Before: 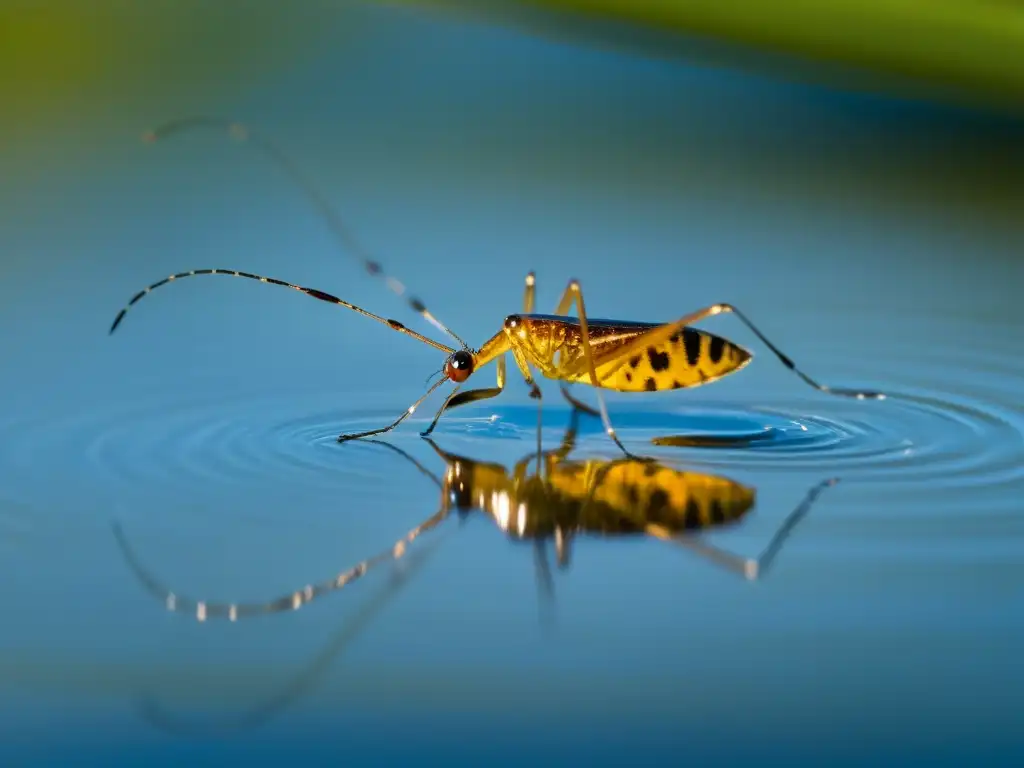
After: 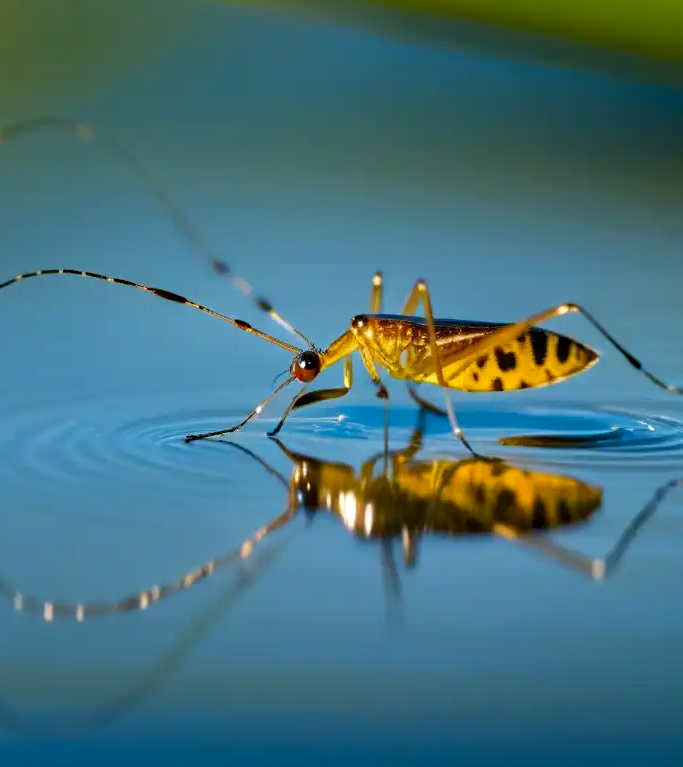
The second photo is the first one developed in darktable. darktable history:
haze removal: compatibility mode true, adaptive false
crop and rotate: left 14.955%, right 18.306%
